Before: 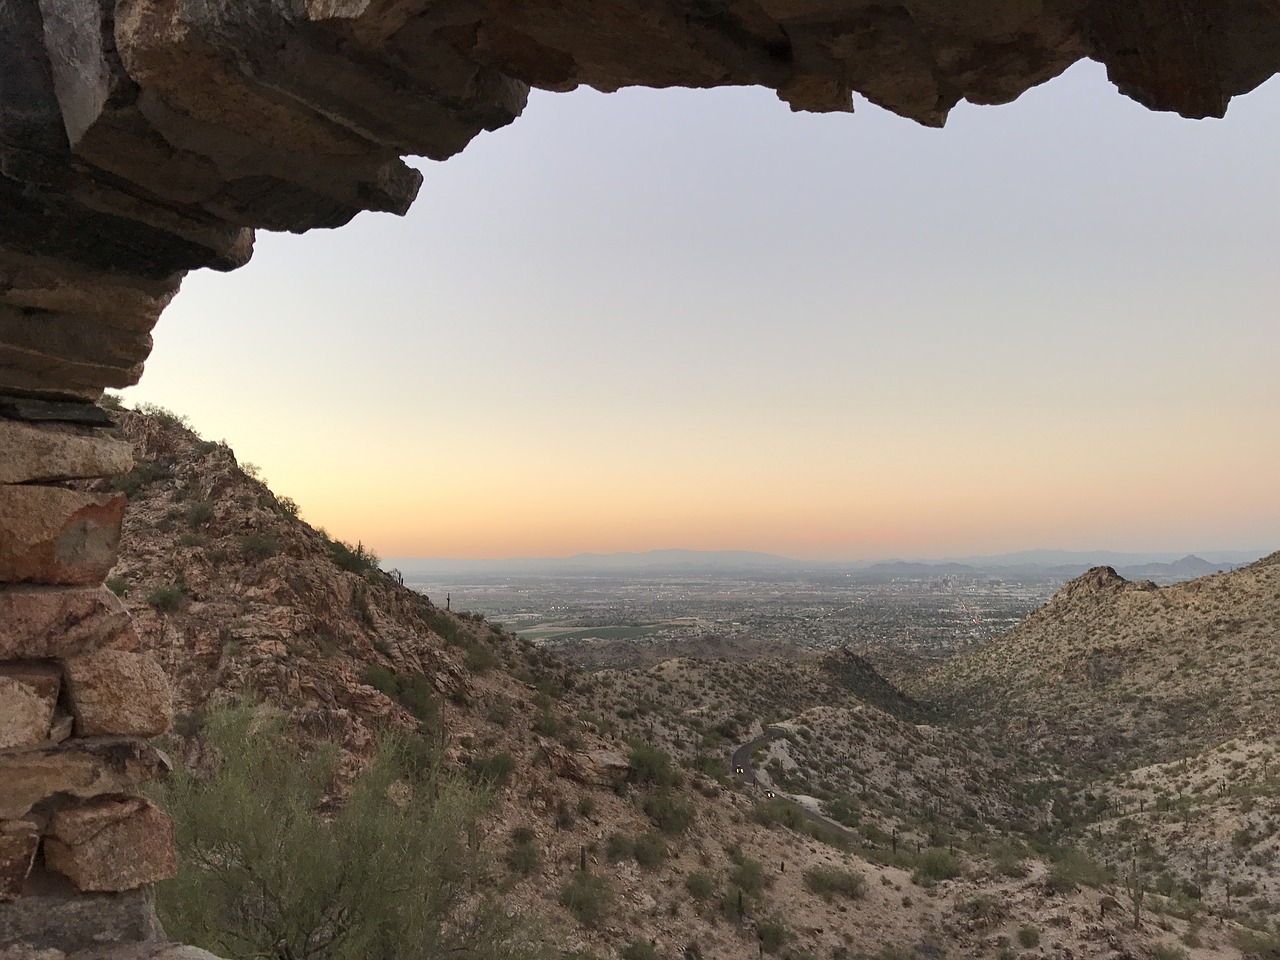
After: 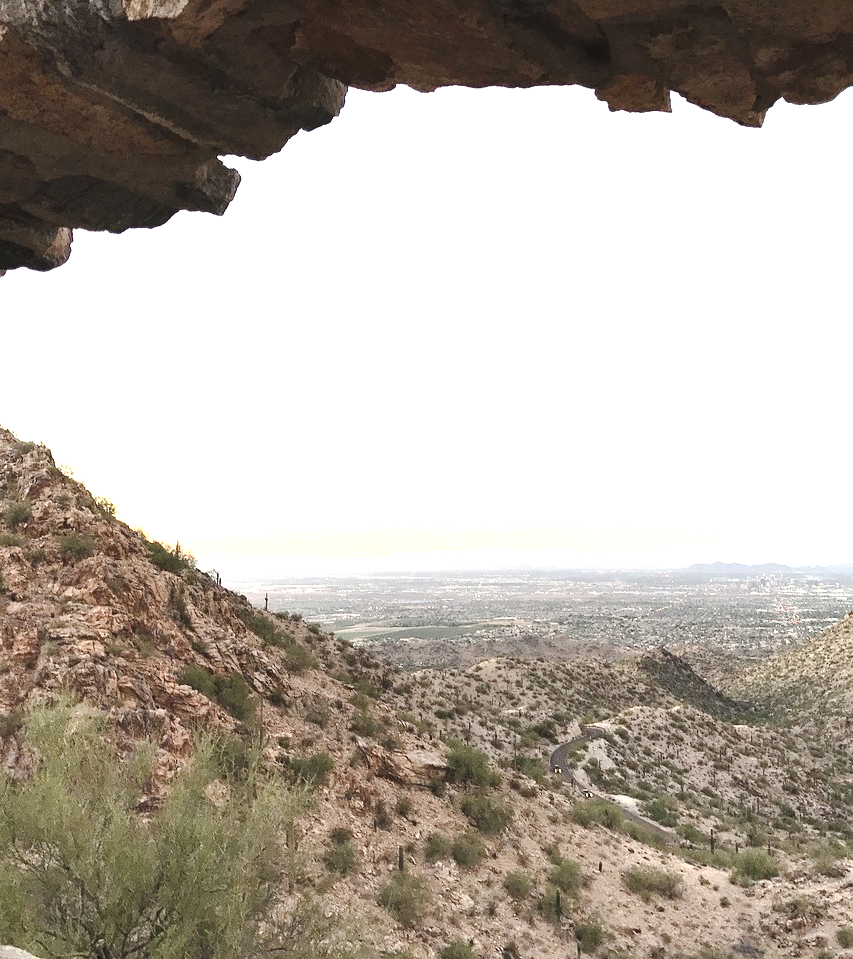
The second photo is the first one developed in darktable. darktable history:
crop and rotate: left 14.292%, right 19.041%
exposure: black level correction 0, exposure 1.2 EV, compensate highlight preservation false
tone curve: curves: ch0 [(0, 0) (0.003, 0.054) (0.011, 0.058) (0.025, 0.069) (0.044, 0.087) (0.069, 0.1) (0.1, 0.123) (0.136, 0.152) (0.177, 0.183) (0.224, 0.234) (0.277, 0.291) (0.335, 0.367) (0.399, 0.441) (0.468, 0.524) (0.543, 0.6) (0.623, 0.673) (0.709, 0.744) (0.801, 0.812) (0.898, 0.89) (1, 1)], preserve colors none
tone equalizer: -8 EV -0.417 EV, -7 EV -0.389 EV, -6 EV -0.333 EV, -5 EV -0.222 EV, -3 EV 0.222 EV, -2 EV 0.333 EV, -1 EV 0.389 EV, +0 EV 0.417 EV, edges refinement/feathering 500, mask exposure compensation -1.57 EV, preserve details no
